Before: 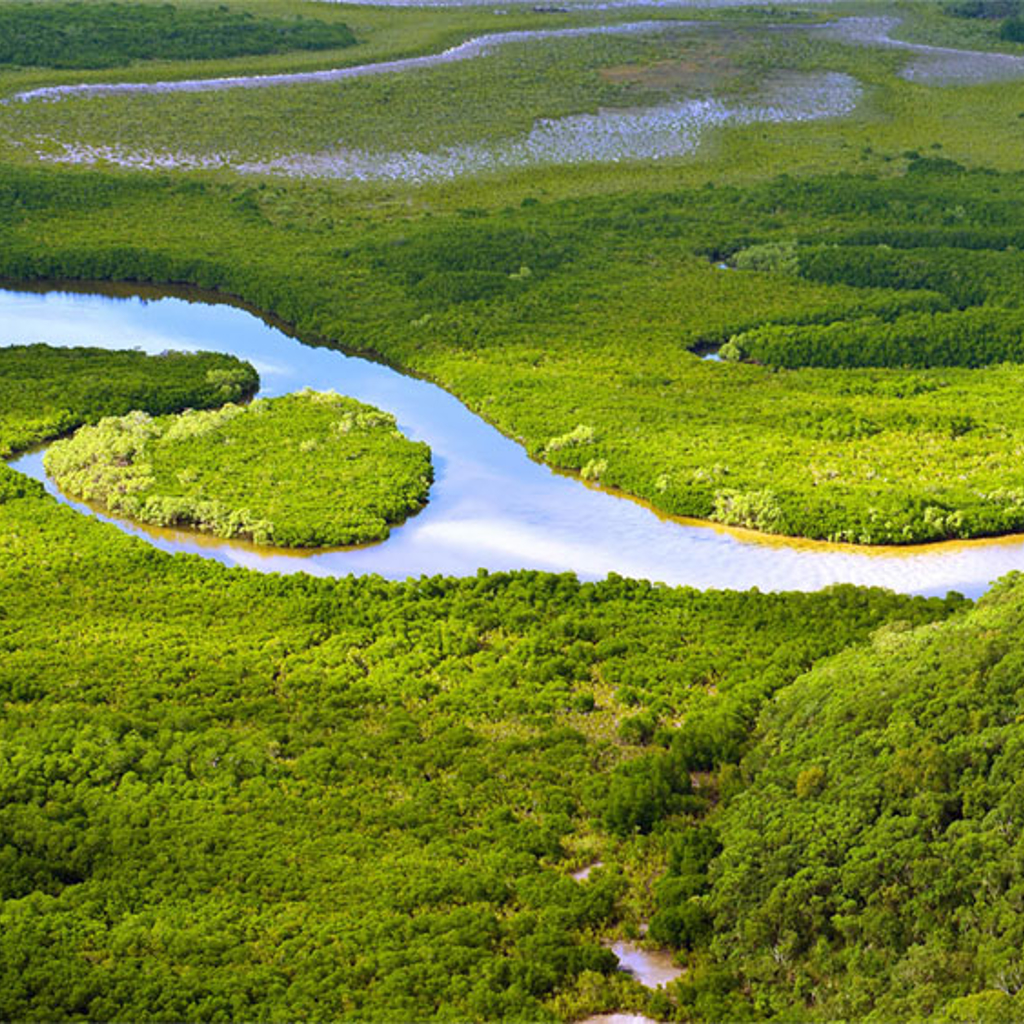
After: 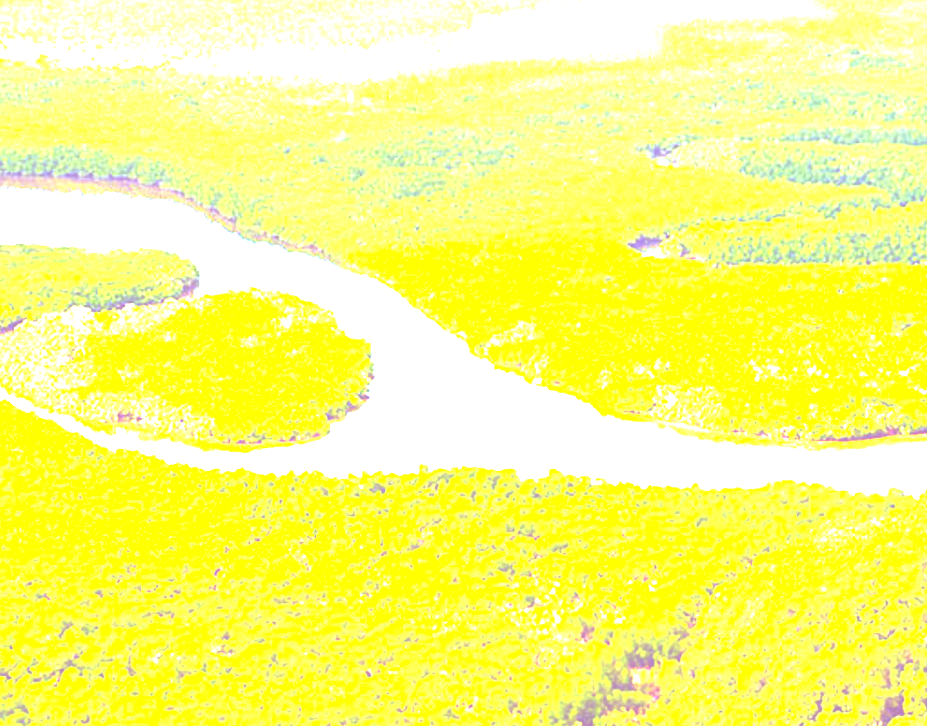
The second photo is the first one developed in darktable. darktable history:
levels: levels [0, 0.281, 0.562]
crop: left 5.801%, top 10.208%, right 3.606%, bottom 18.891%
color balance rgb: shadows lift › luminance 0.705%, shadows lift › chroma 6.866%, shadows lift › hue 302.72°, highlights gain › luminance 17.671%, linear chroma grading › shadows 15.416%, perceptual saturation grading › global saturation 24.948%, global vibrance 20%
velvia: on, module defaults
base curve: curves: ch0 [(0, 0) (0.028, 0.03) (0.121, 0.232) (0.46, 0.748) (0.859, 0.968) (1, 1)], preserve colors none
exposure: black level correction -0.061, exposure -0.049 EV, compensate highlight preservation false
